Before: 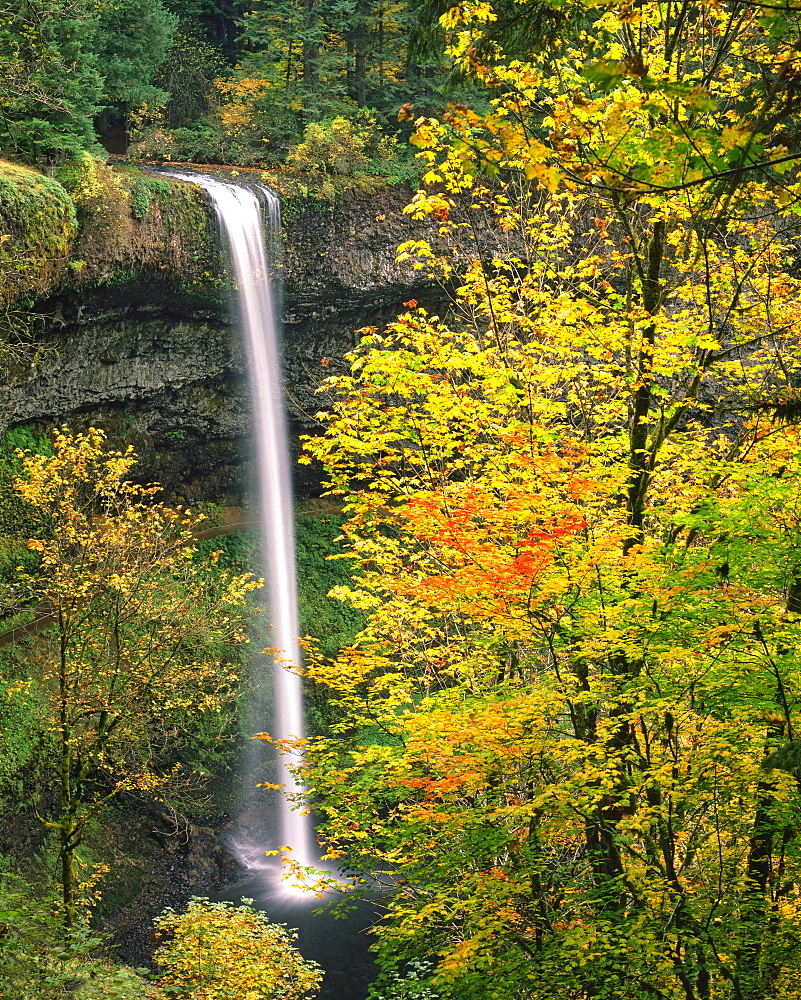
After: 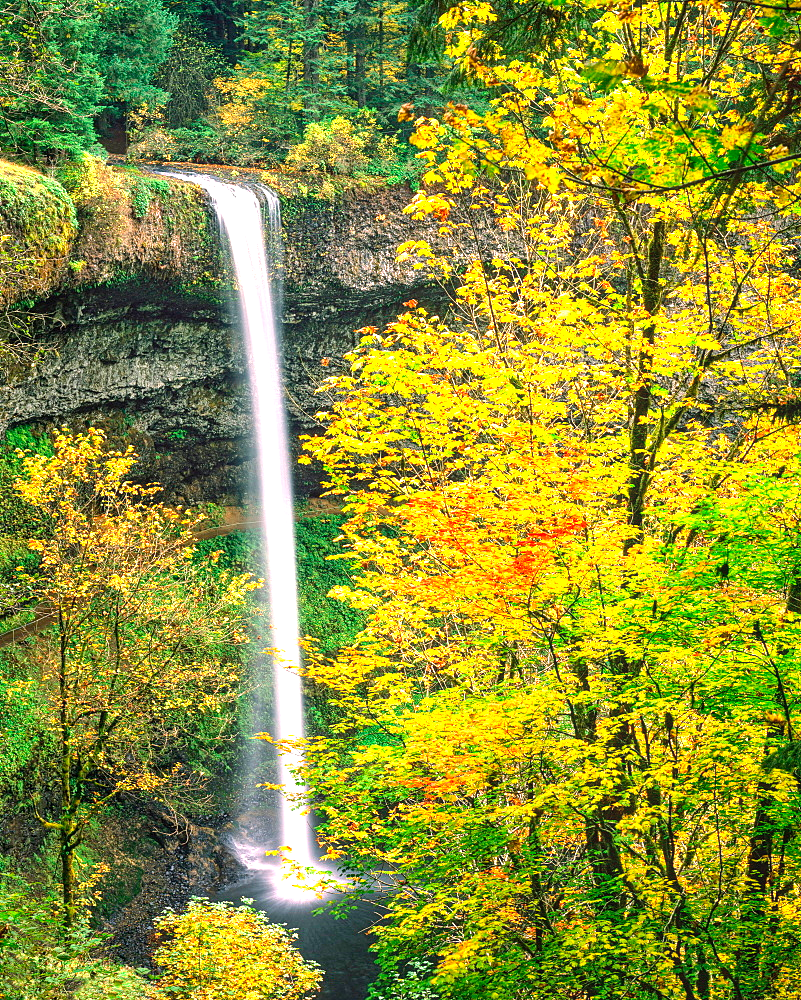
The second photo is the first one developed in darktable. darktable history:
exposure: exposure 0.95 EV, compensate highlight preservation false
local contrast: on, module defaults
